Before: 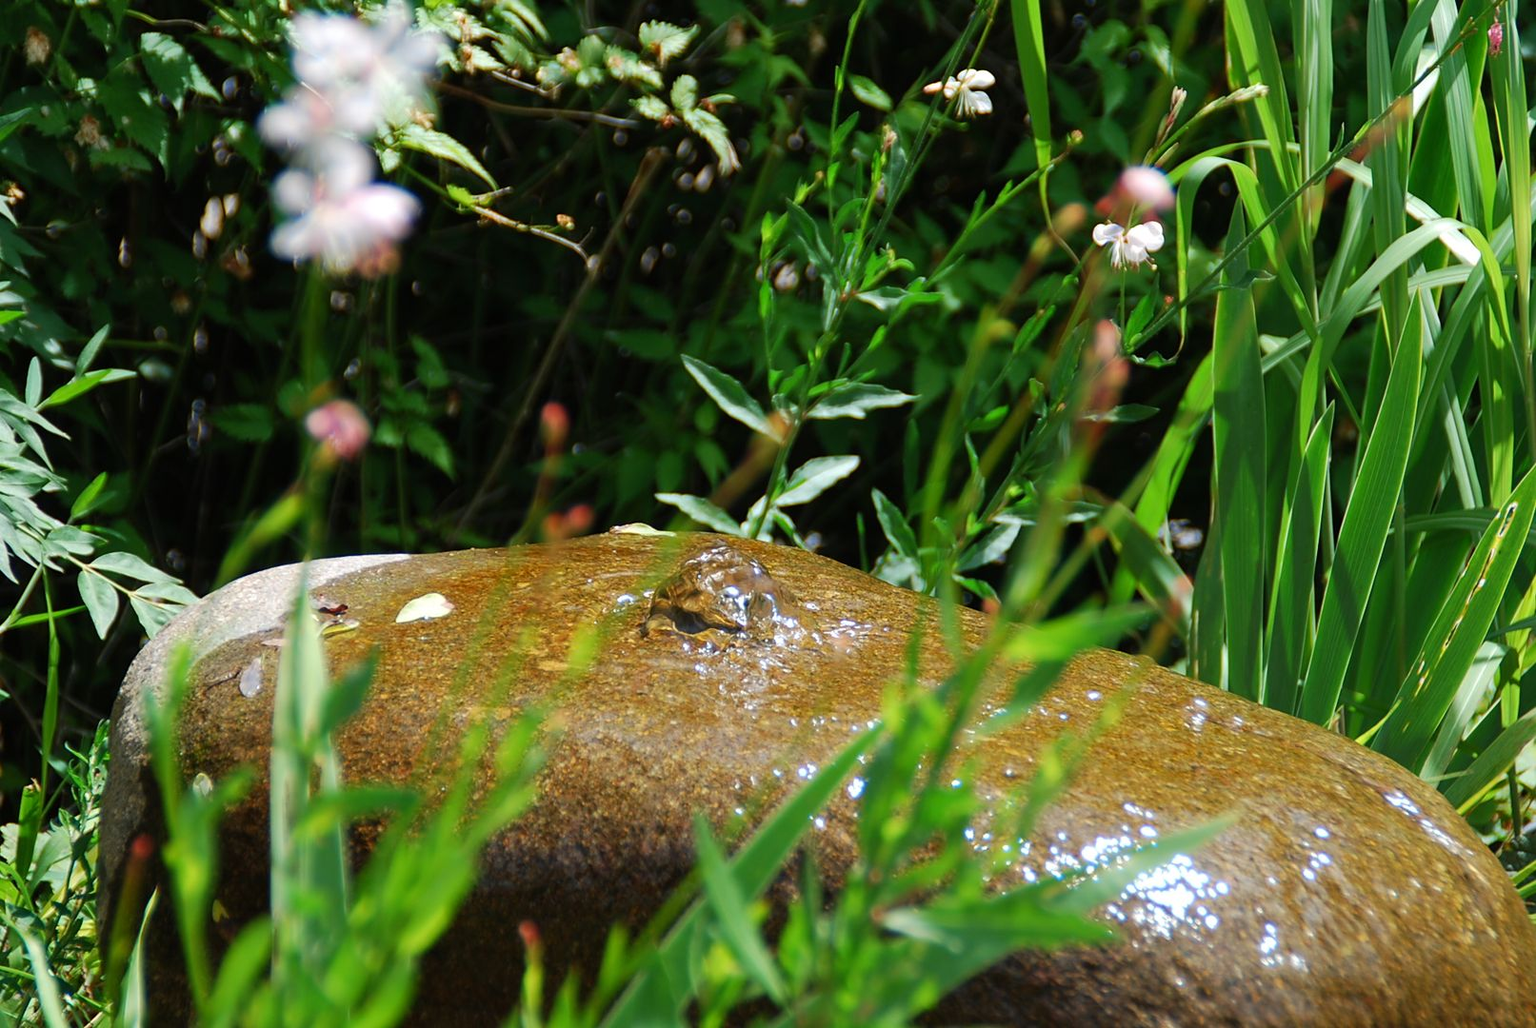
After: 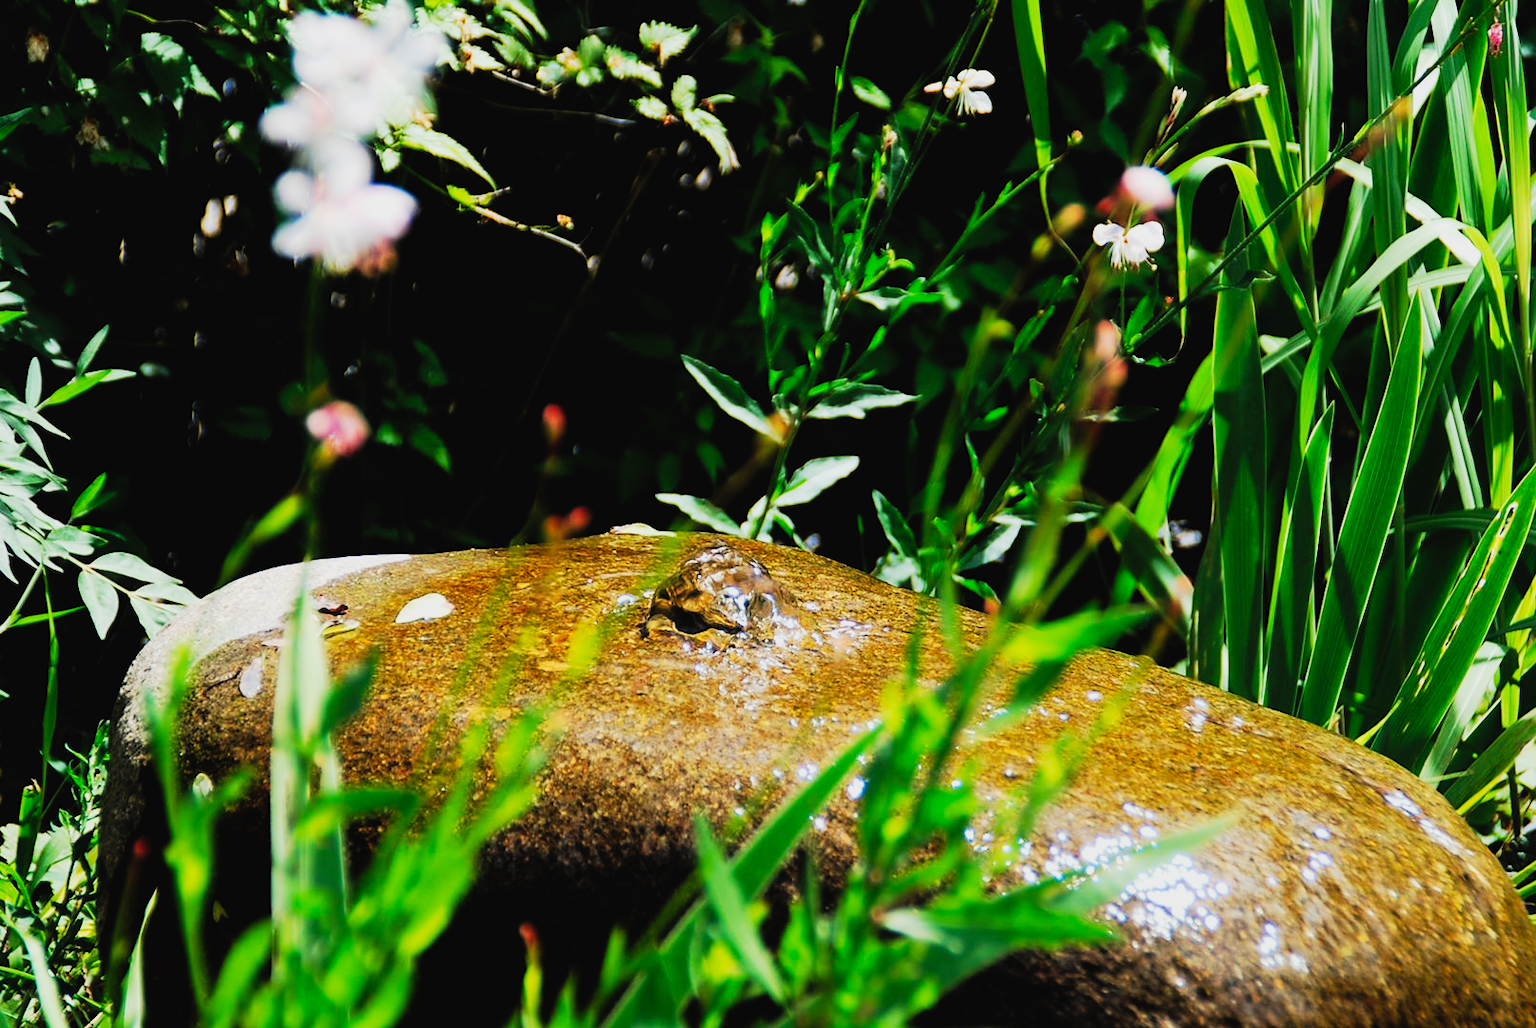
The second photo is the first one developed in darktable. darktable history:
haze removal: strength -0.037, compatibility mode true, adaptive false
filmic rgb: black relative exposure -5 EV, white relative exposure 4 EV, threshold 3.05 EV, hardness 2.9, contrast 1.299, highlights saturation mix -11%, enable highlight reconstruction true
tone curve: curves: ch0 [(0, 0.023) (0.132, 0.075) (0.251, 0.186) (0.463, 0.461) (0.662, 0.757) (0.854, 0.909) (1, 0.973)]; ch1 [(0, 0) (0.447, 0.411) (0.483, 0.469) (0.498, 0.496) (0.518, 0.514) (0.561, 0.579) (0.604, 0.645) (0.669, 0.73) (0.819, 0.93) (1, 1)]; ch2 [(0, 0) (0.307, 0.315) (0.425, 0.438) (0.483, 0.477) (0.503, 0.503) (0.526, 0.534) (0.567, 0.569) (0.617, 0.674) (0.703, 0.797) (0.985, 0.966)], preserve colors none
